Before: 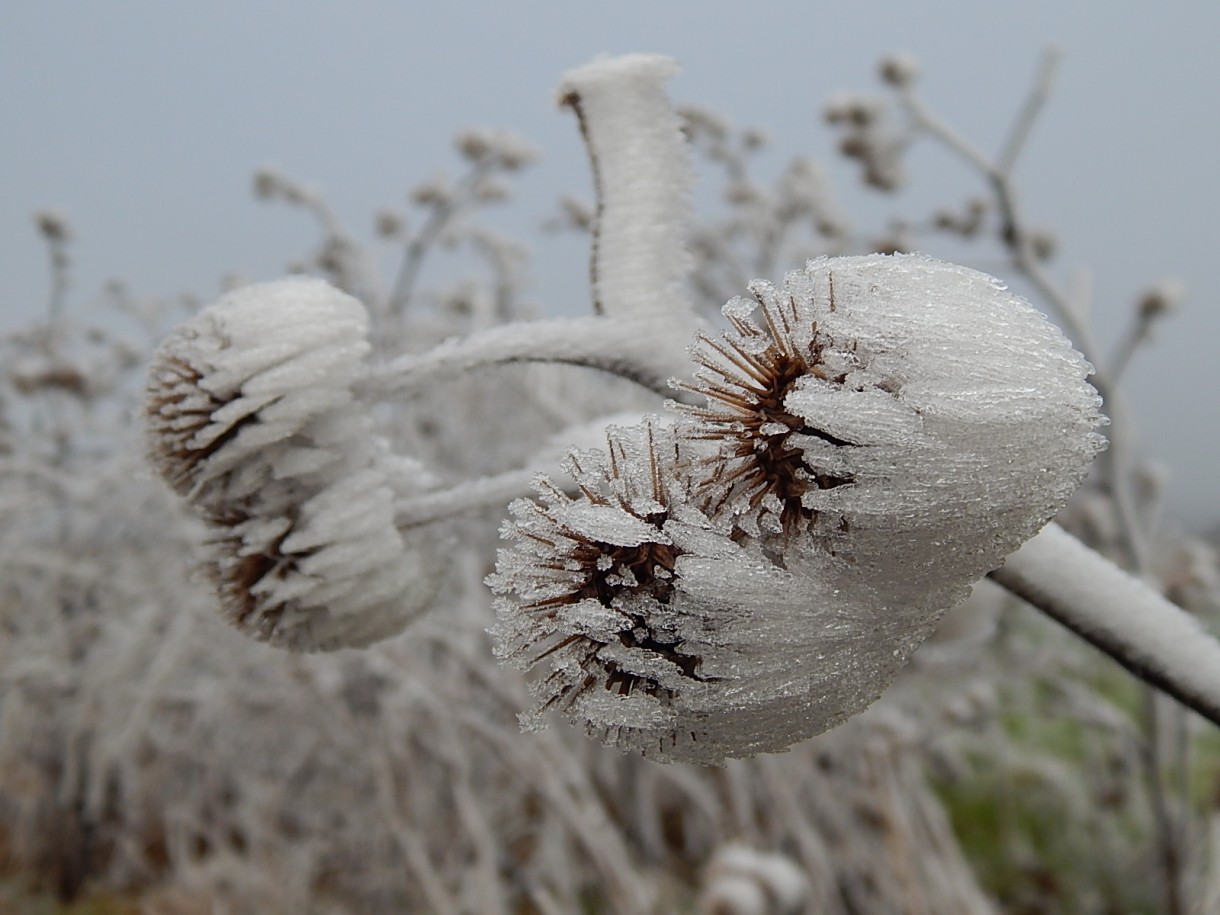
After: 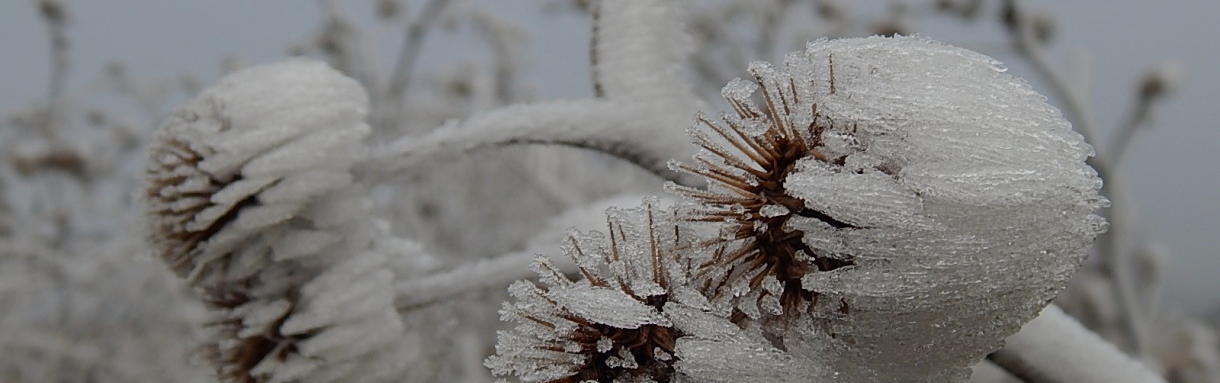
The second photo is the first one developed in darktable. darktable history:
crop and rotate: top 23.84%, bottom 34.294%
exposure: exposure -0.492 EV, compensate highlight preservation false
